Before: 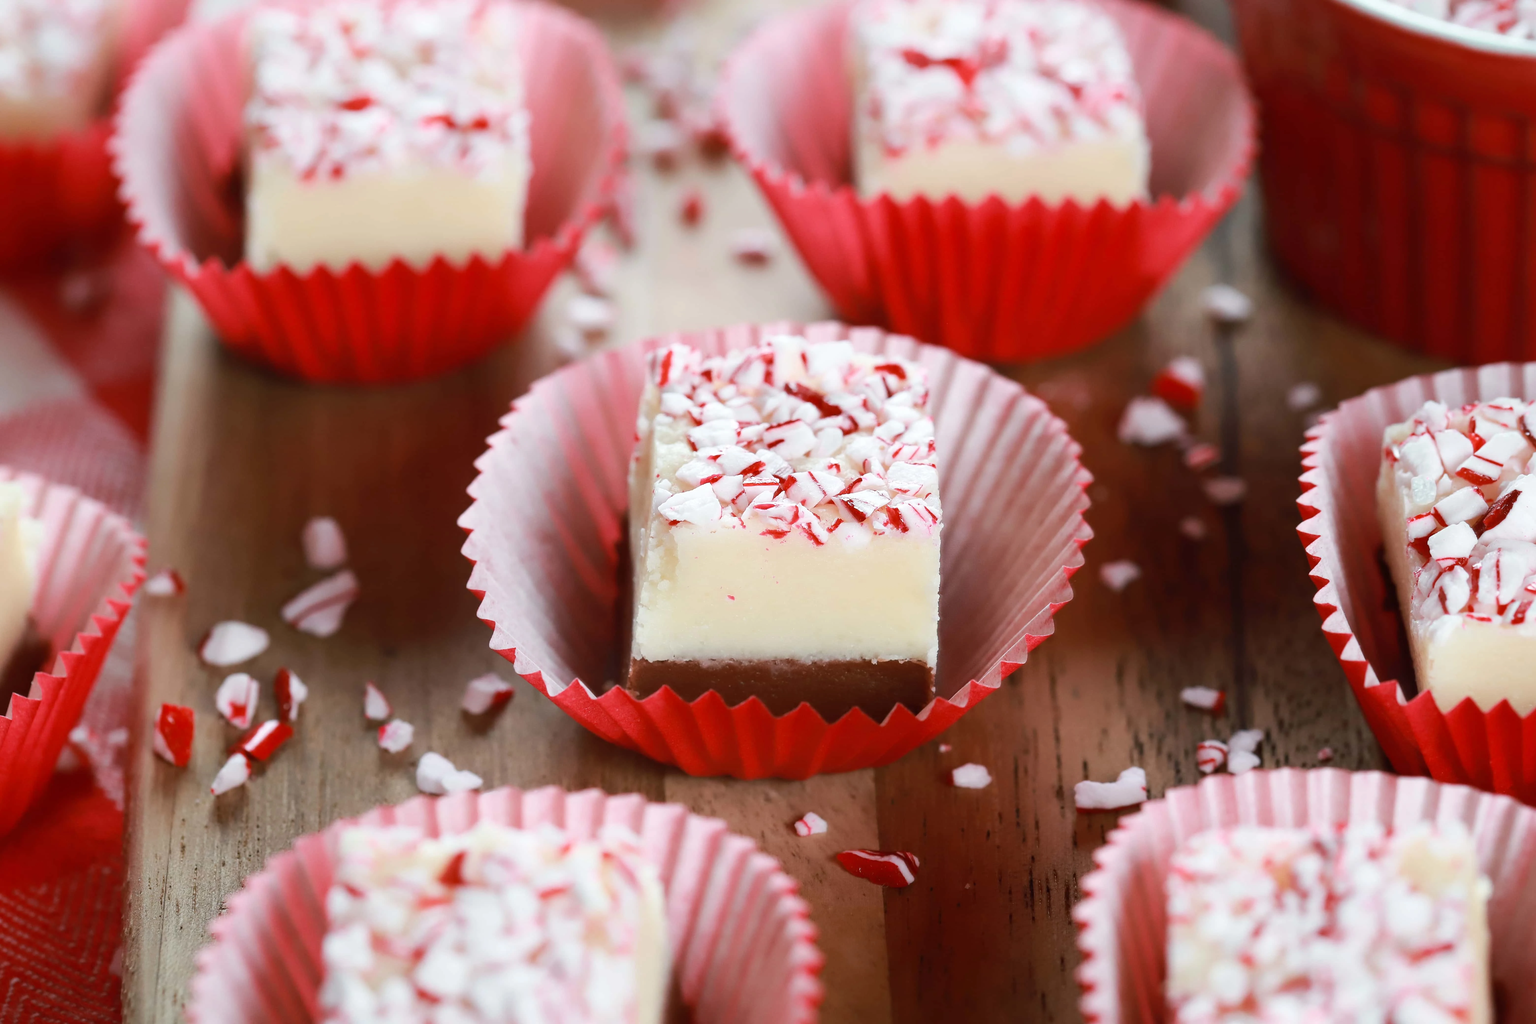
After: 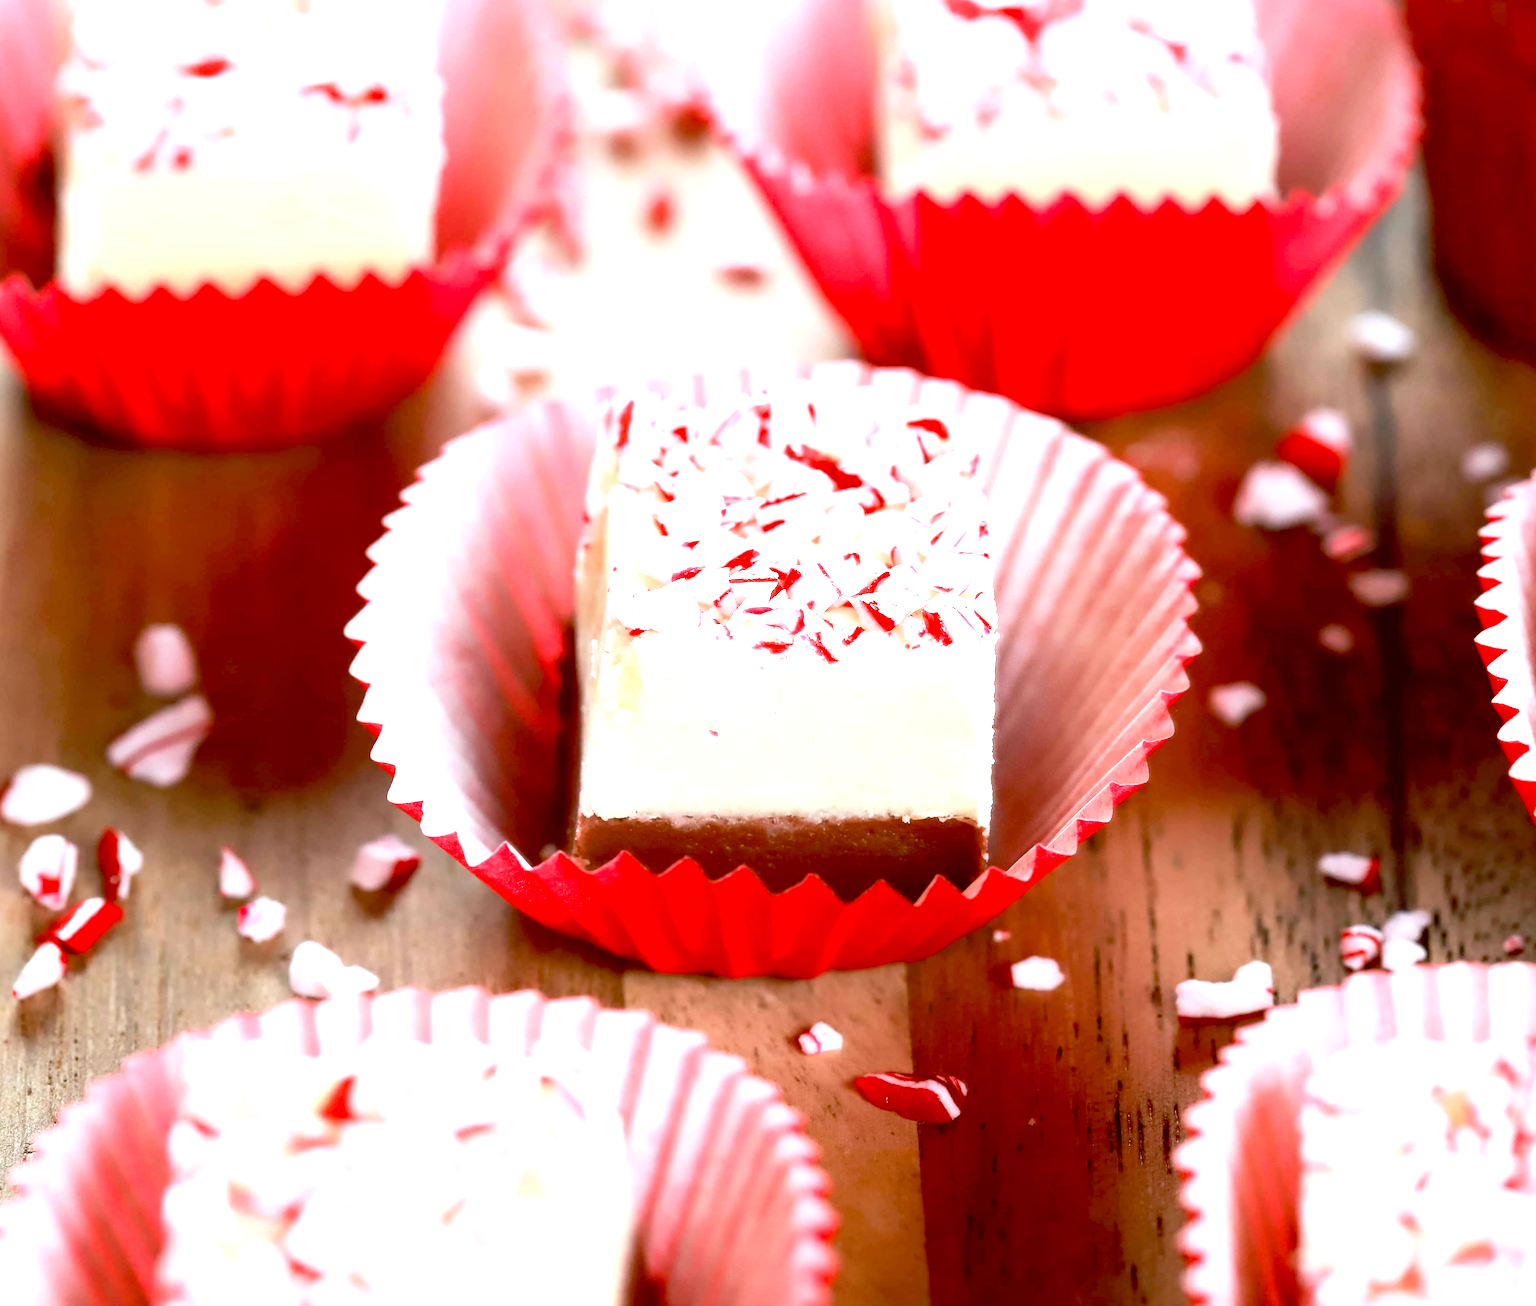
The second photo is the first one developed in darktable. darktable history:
exposure: black level correction 0.011, exposure 1.088 EV, compensate exposure bias true, compensate highlight preservation false
crop and rotate: left 13.15%, top 5.251%, right 12.609%
contrast brightness saturation: contrast 0.03, brightness 0.06, saturation 0.13
